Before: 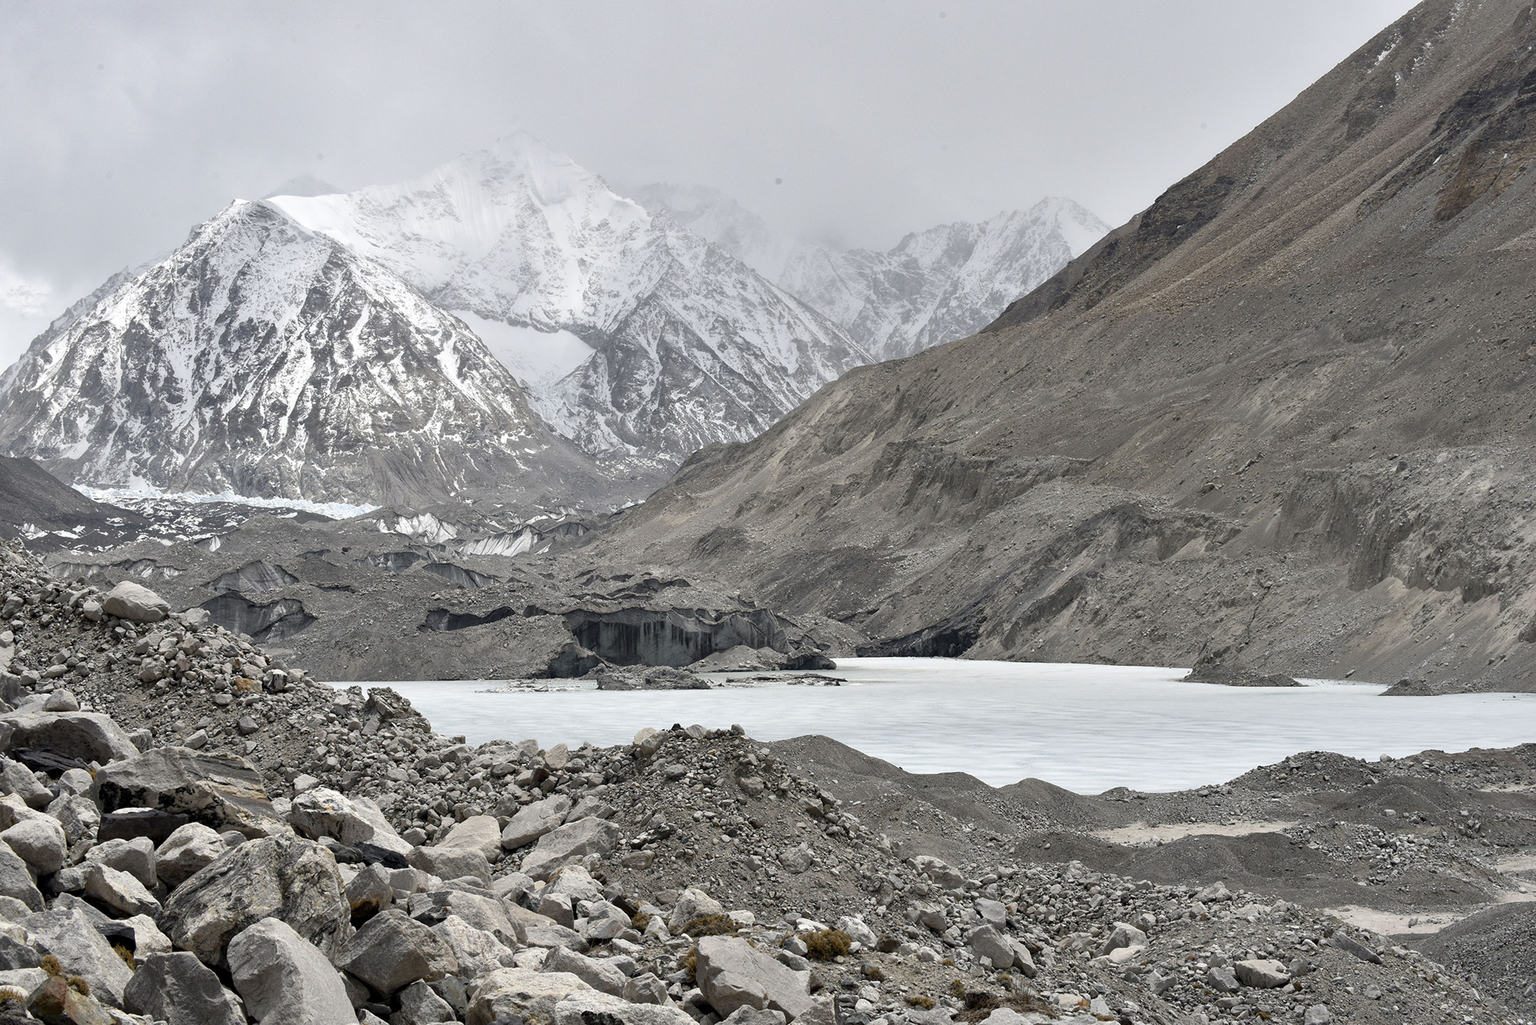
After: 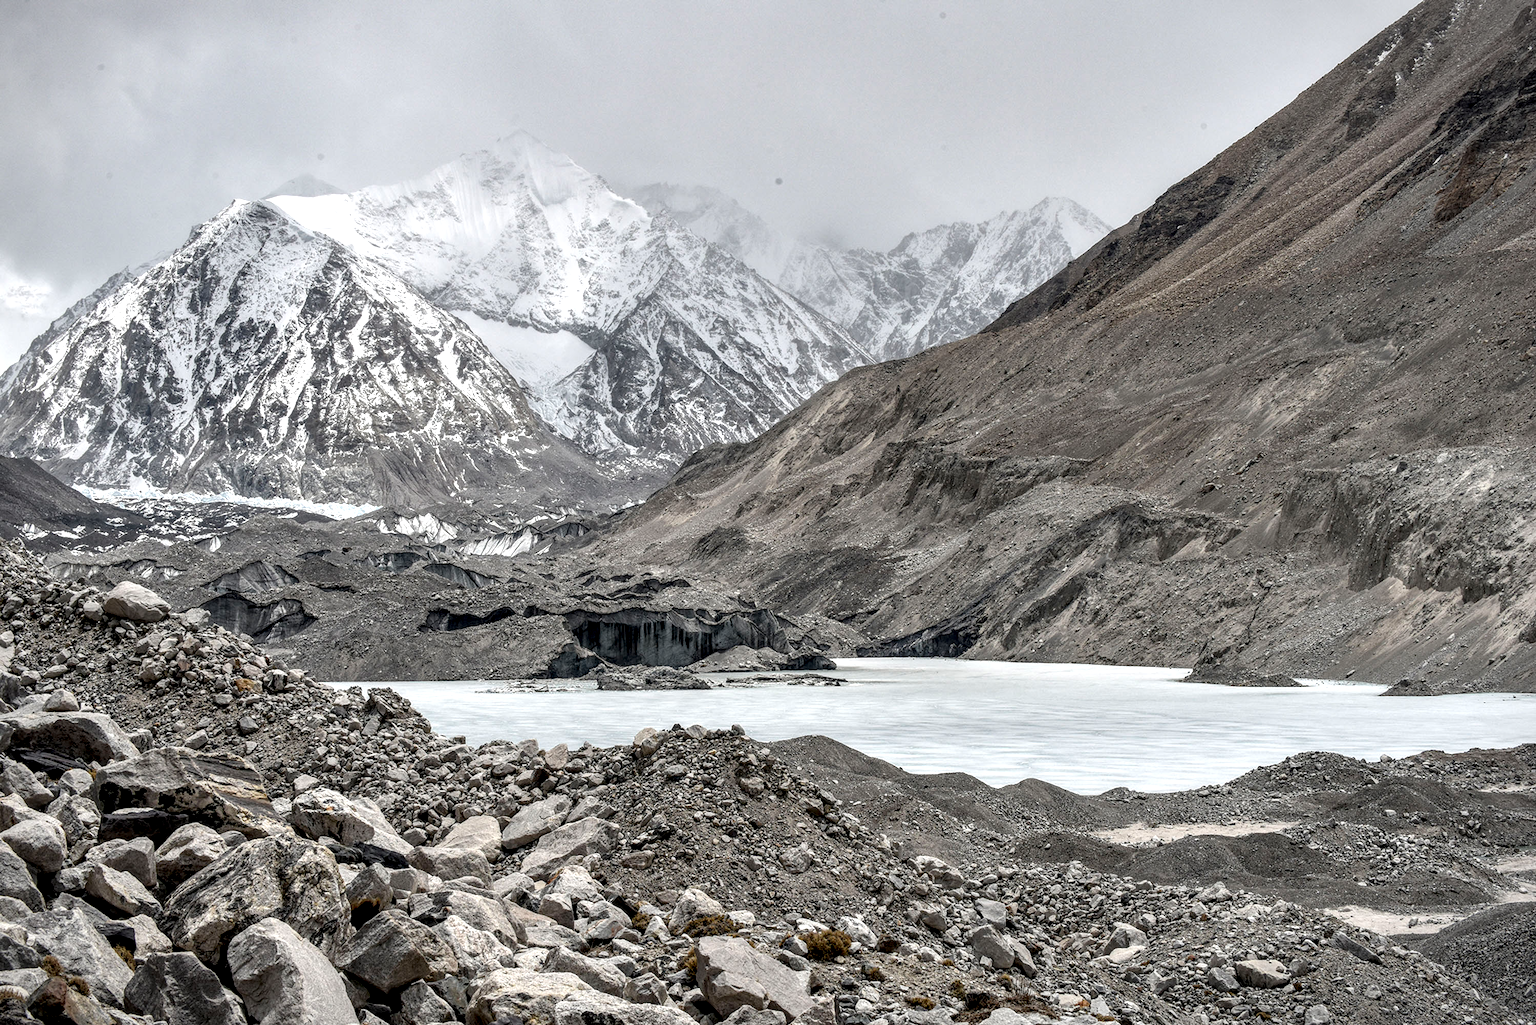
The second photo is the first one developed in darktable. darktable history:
vignetting: fall-off start 97.13%, width/height ratio 1.182
sharpen: radius 2.876, amount 0.877, threshold 47.135
local contrast: highlights 1%, shadows 1%, detail 182%
